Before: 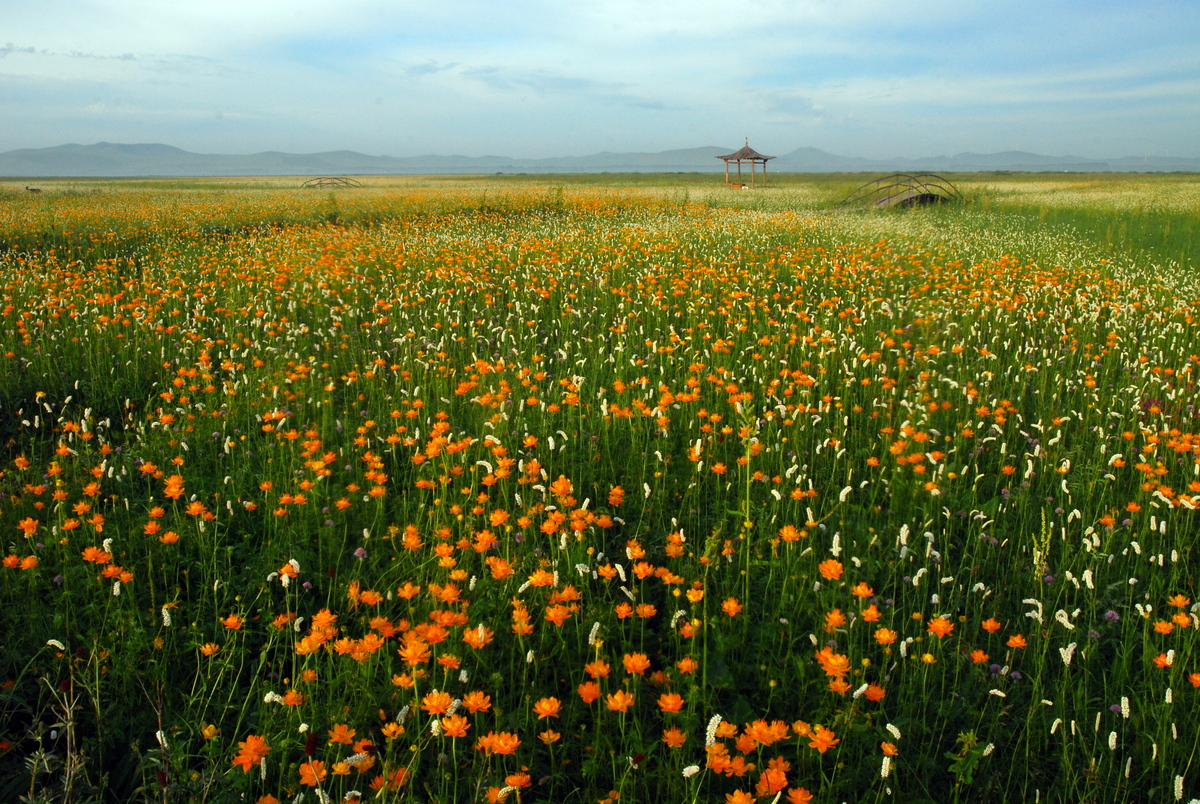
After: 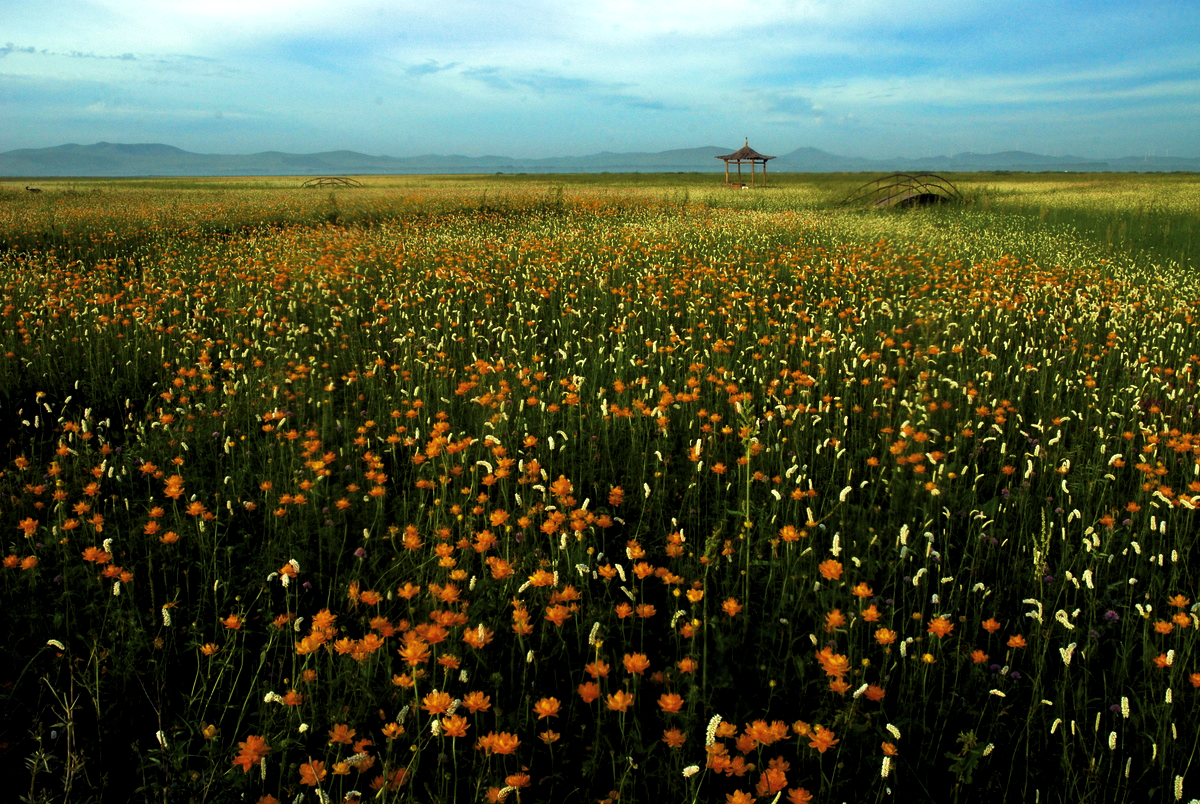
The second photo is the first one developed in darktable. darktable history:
velvia: strength 75%
levels: levels [0.101, 0.578, 0.953]
exposure: exposure -0.041 EV, compensate highlight preservation false
